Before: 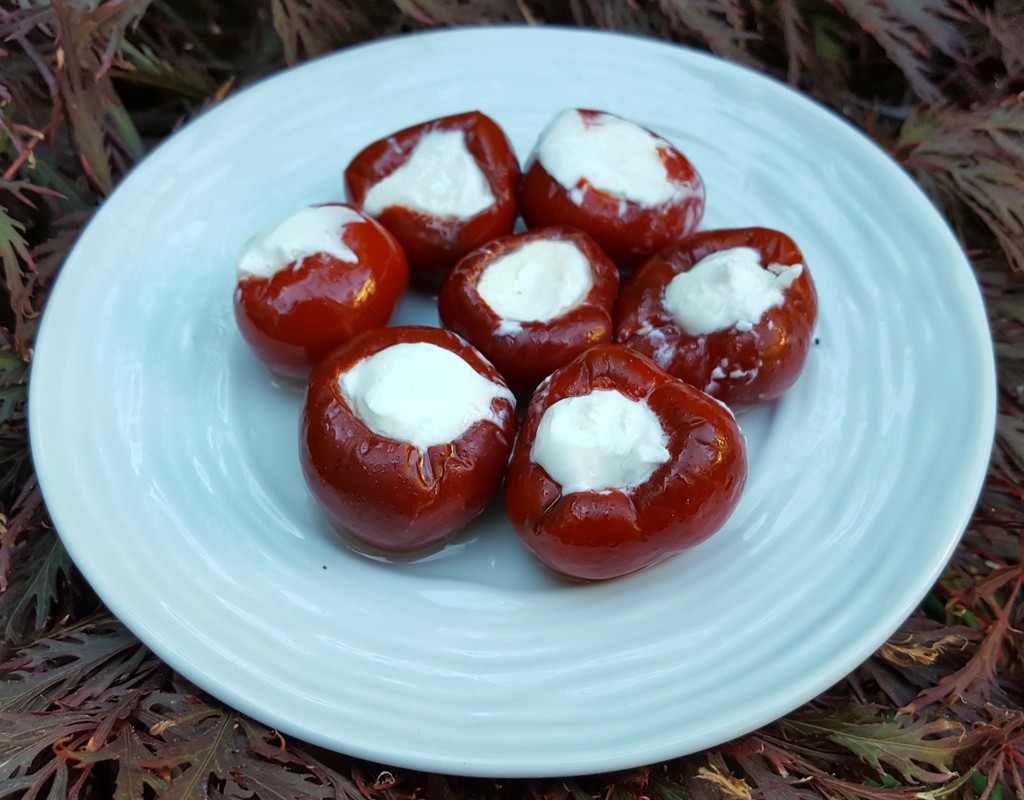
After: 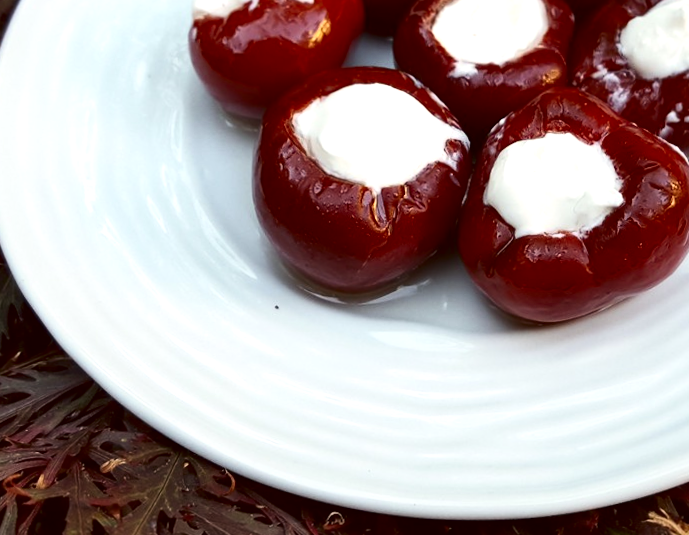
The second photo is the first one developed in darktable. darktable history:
crop and rotate: angle -0.665°, left 3.881%, top 32.029%, right 27.823%
exposure: black level correction 0, exposure 0.499 EV, compensate highlight preservation false
contrast brightness saturation: contrast 0.204, brightness -0.112, saturation 0.1
color correction: highlights a* 10.23, highlights b* 9.68, shadows a* 8.88, shadows b* 8.62, saturation 0.775
